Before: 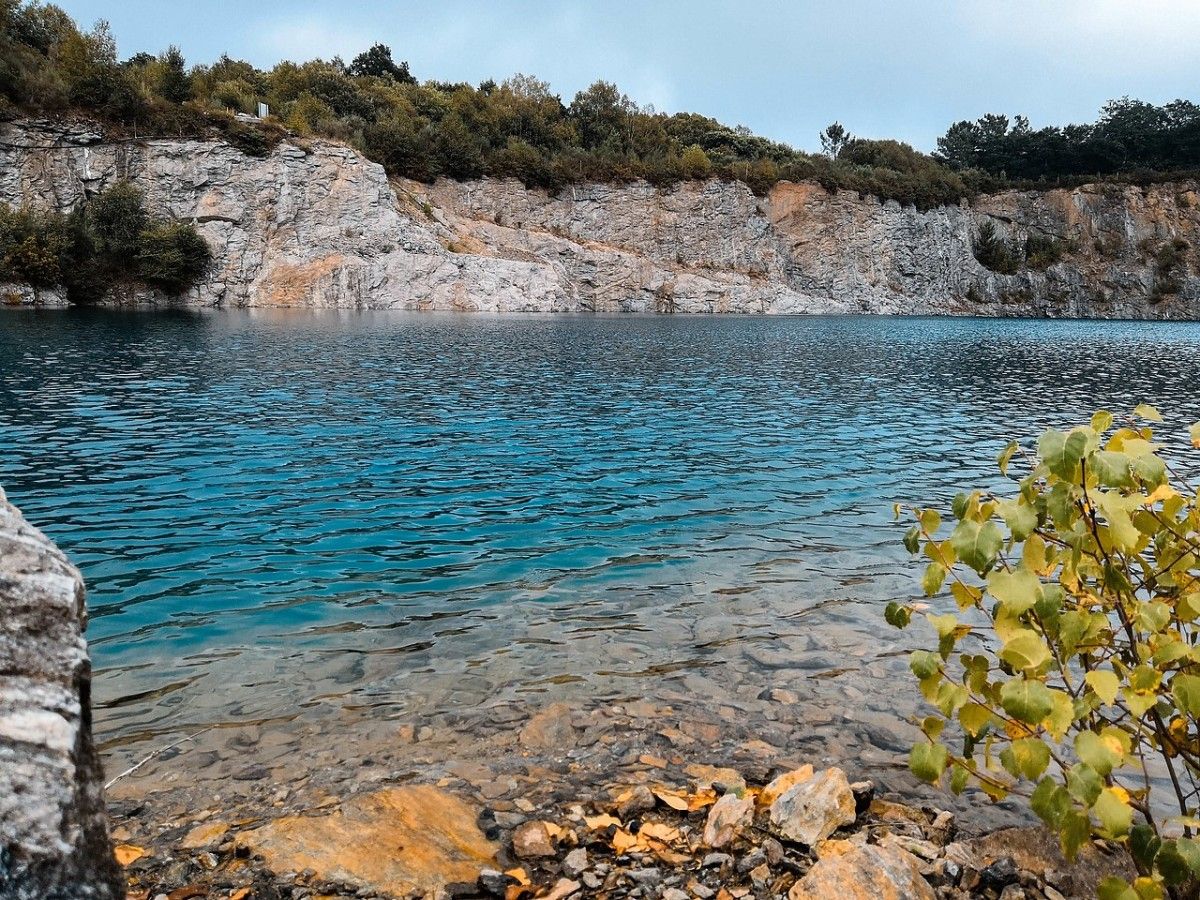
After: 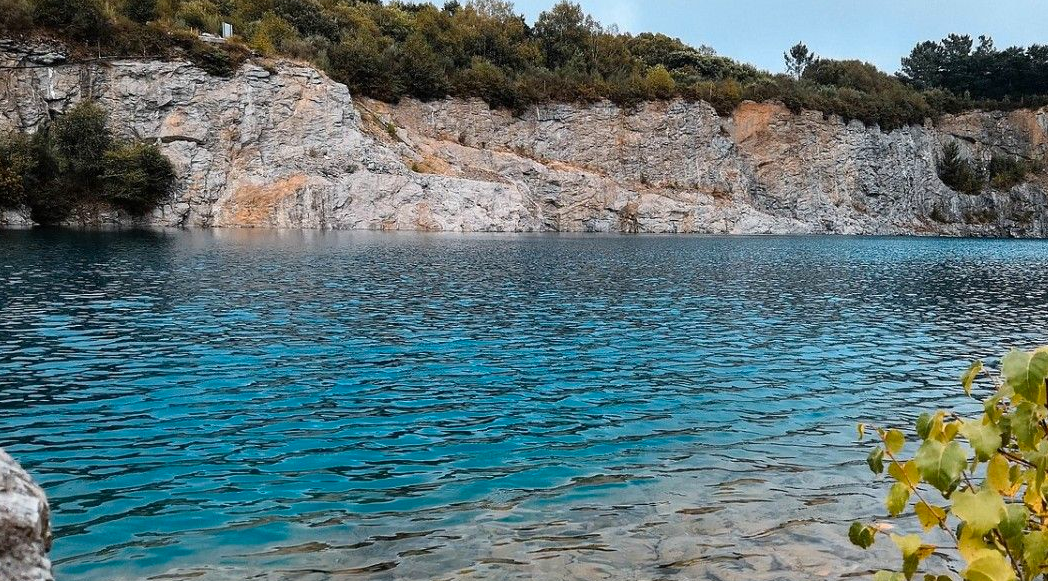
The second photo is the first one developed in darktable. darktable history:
crop: left 3.015%, top 8.969%, right 9.647%, bottom 26.457%
contrast brightness saturation: saturation 0.13
